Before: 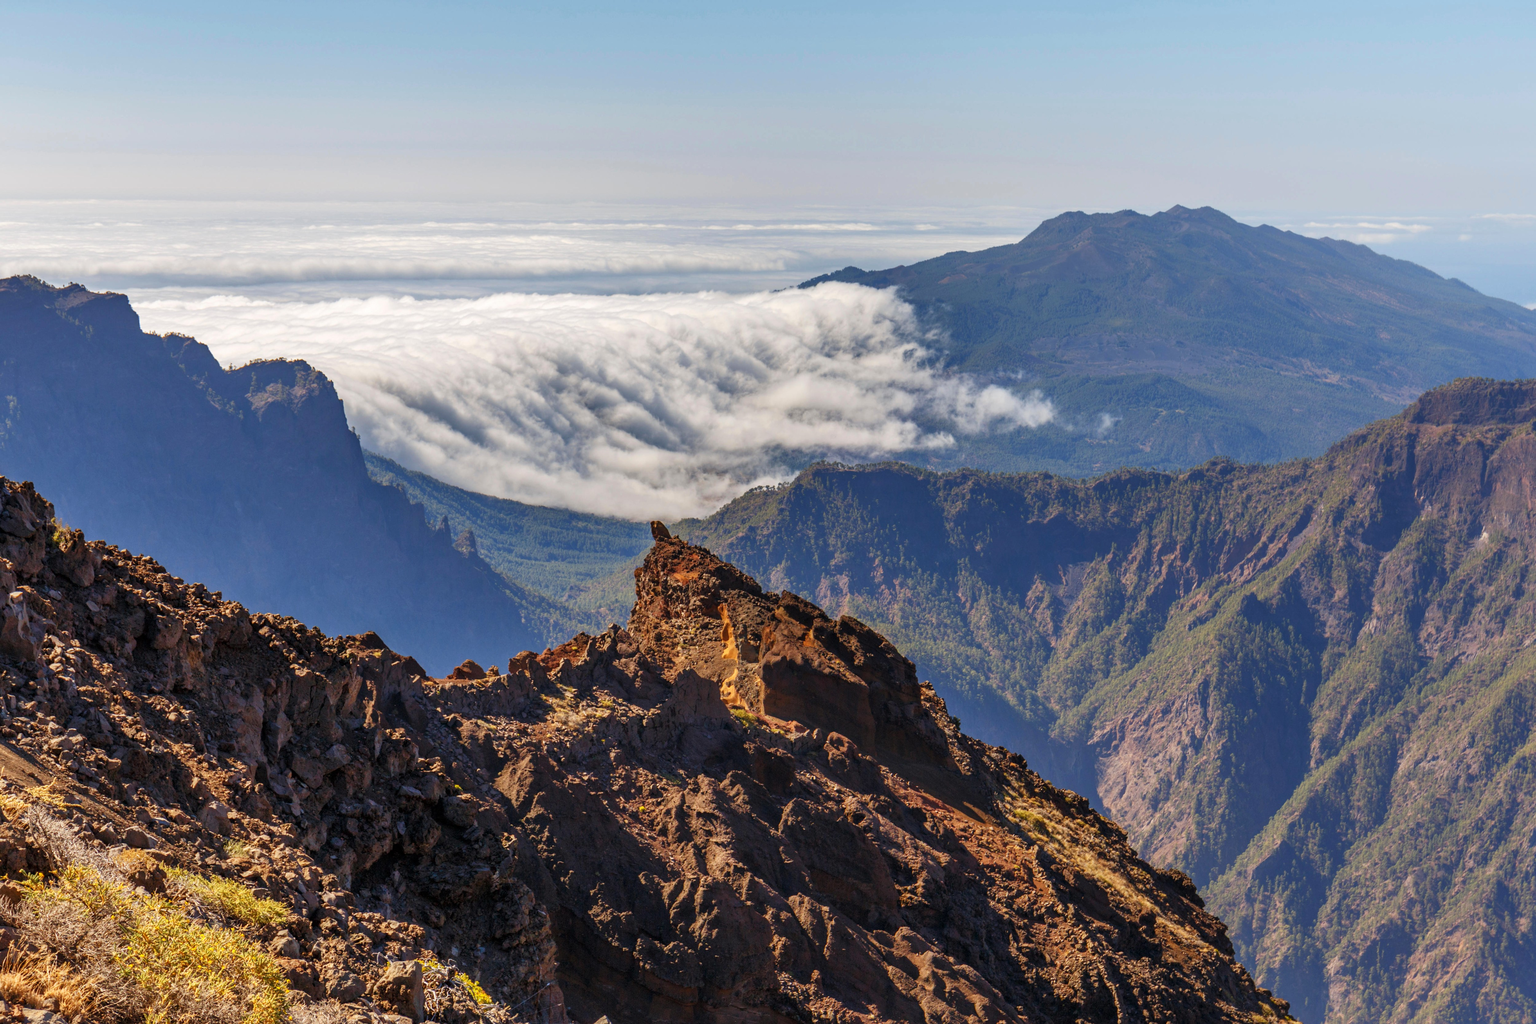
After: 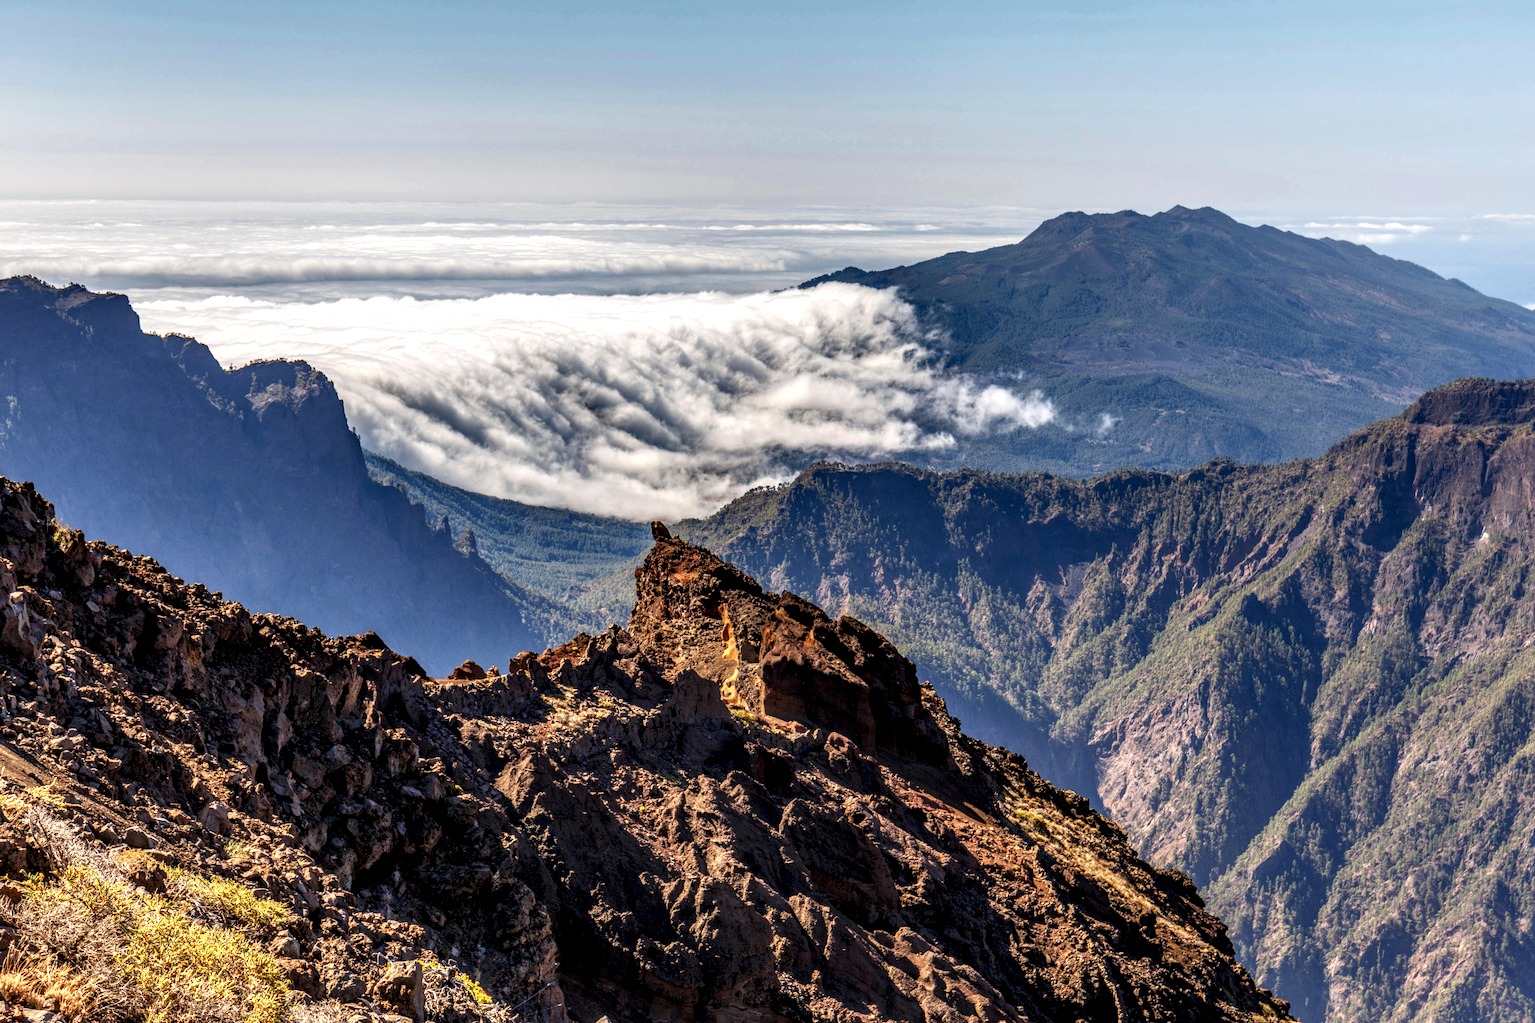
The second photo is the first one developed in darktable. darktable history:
local contrast: highlights 18%, detail 188%
